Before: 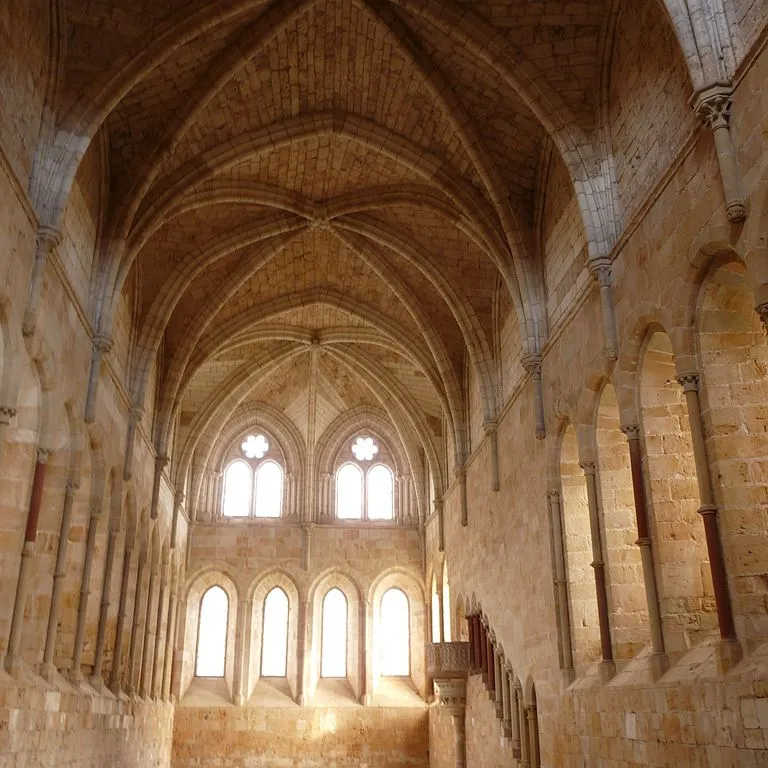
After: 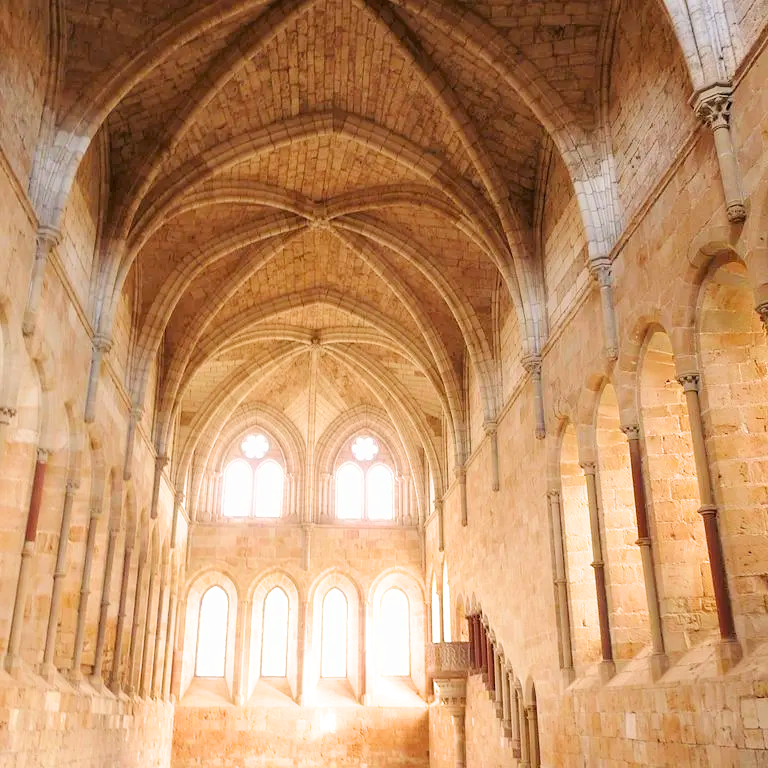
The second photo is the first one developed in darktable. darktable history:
exposure: black level correction 0, exposure 1.758 EV, compensate highlight preservation false
filmic rgb: black relative exposure -7.65 EV, white relative exposure 4.56 EV, hardness 3.61, color science v6 (2022)
